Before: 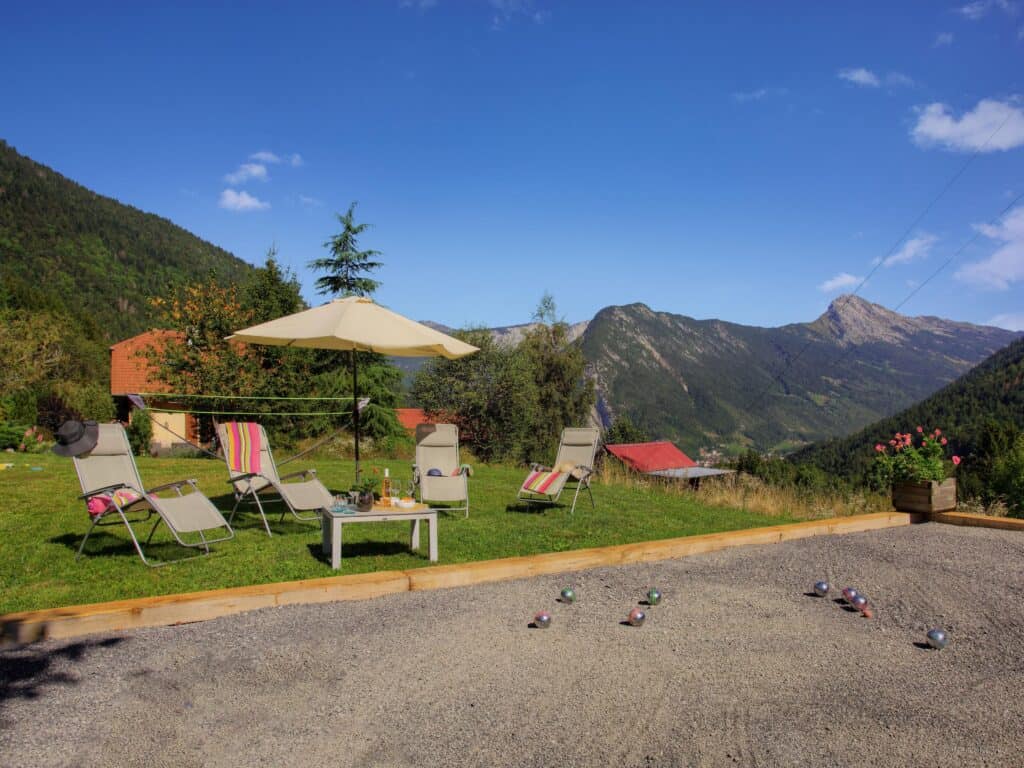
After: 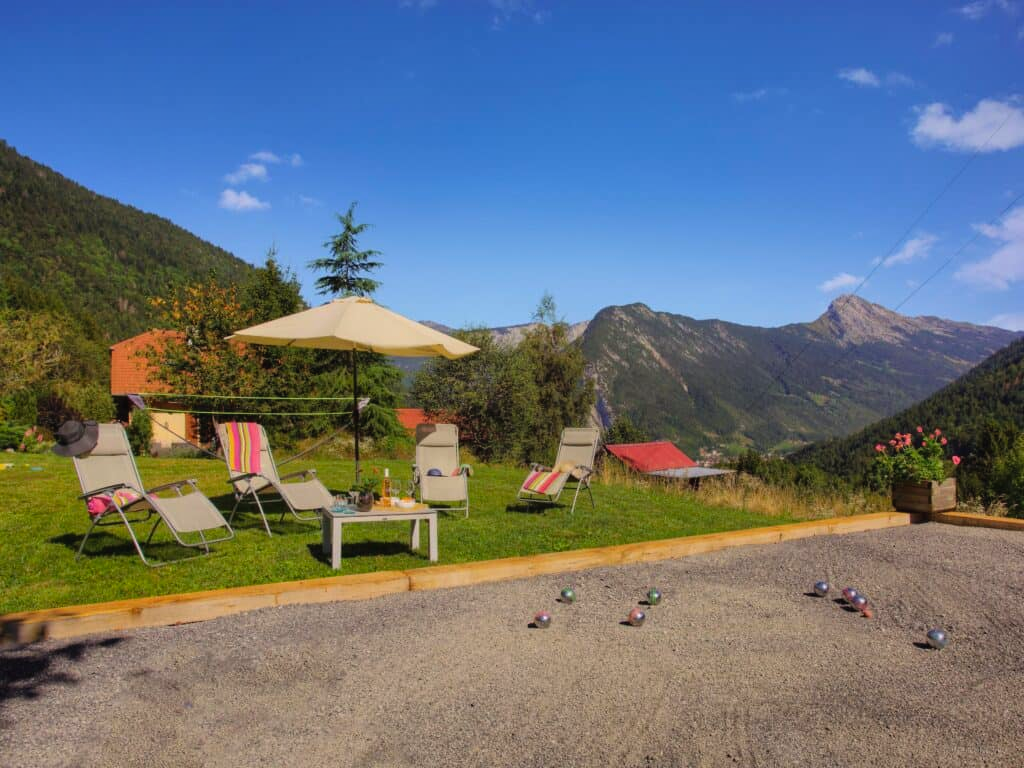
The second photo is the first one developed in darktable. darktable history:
color balance rgb: shadows lift › chroma 2%, shadows lift › hue 50°, power › hue 60°, highlights gain › chroma 1%, highlights gain › hue 60°, global offset › luminance 0.25%, global vibrance 30%
shadows and highlights: soften with gaussian
